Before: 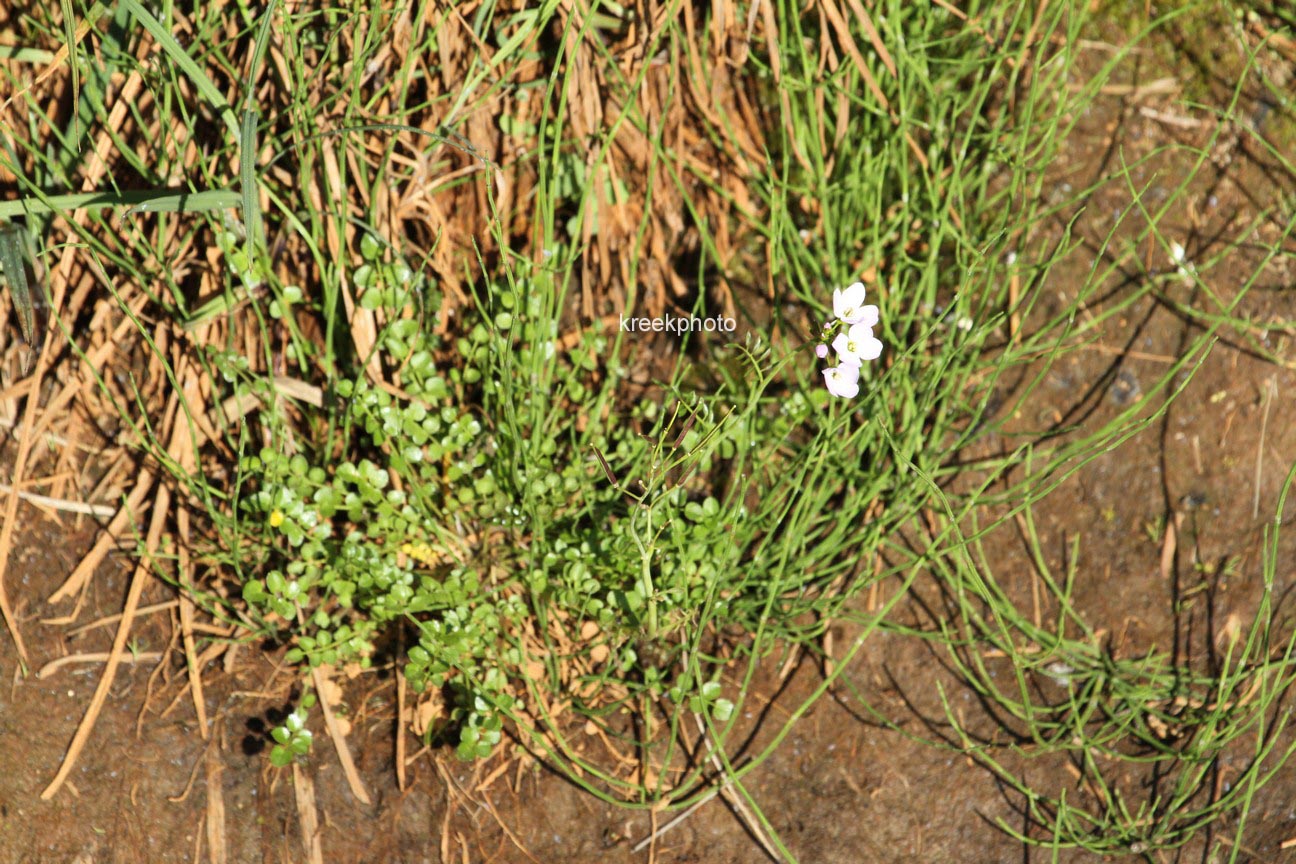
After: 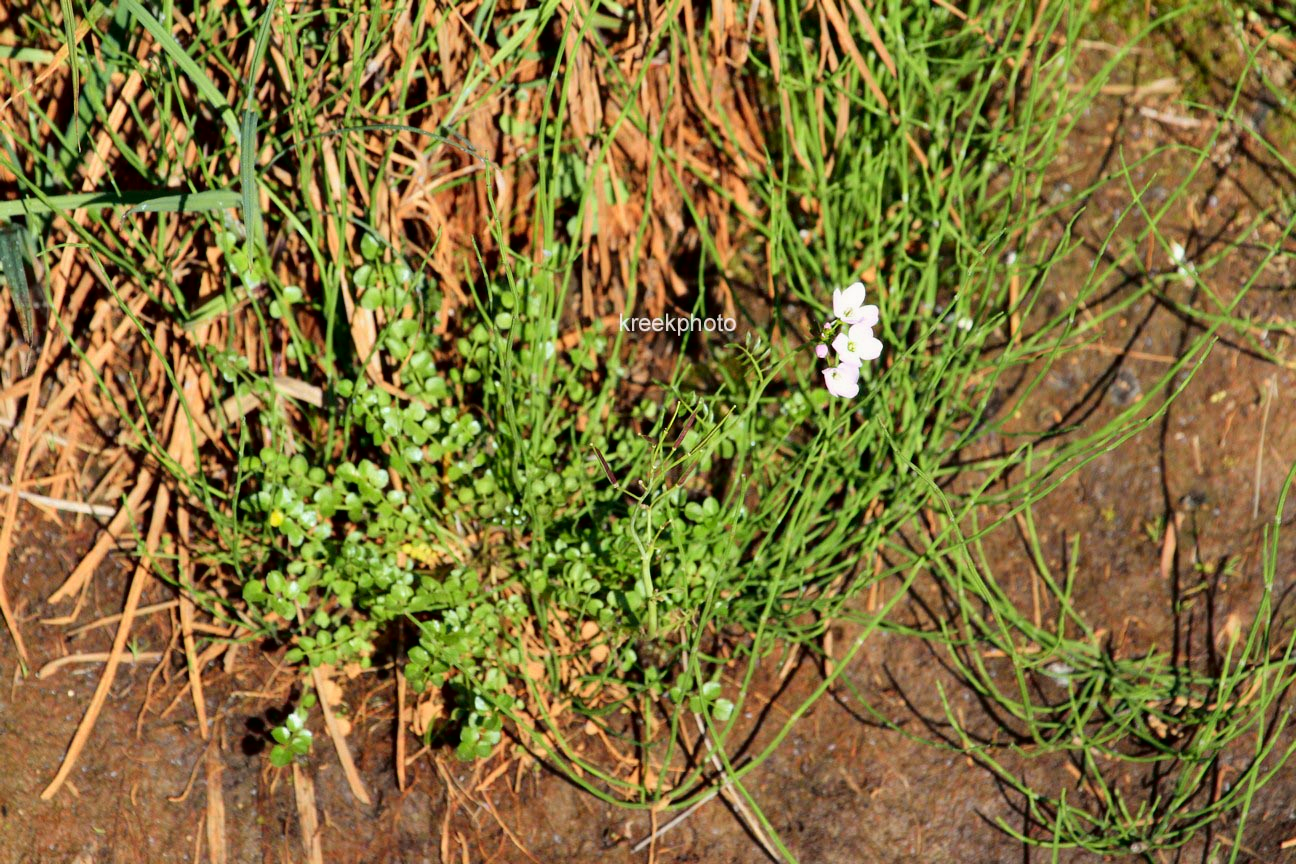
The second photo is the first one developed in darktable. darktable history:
tone curve: curves: ch0 [(0, 0) (0.068, 0.012) (0.183, 0.089) (0.341, 0.283) (0.547, 0.532) (0.828, 0.815) (1, 0.983)]; ch1 [(0, 0) (0.23, 0.166) (0.34, 0.308) (0.371, 0.337) (0.429, 0.411) (0.477, 0.462) (0.499, 0.5) (0.529, 0.537) (0.559, 0.582) (0.743, 0.798) (1, 1)]; ch2 [(0, 0) (0.431, 0.414) (0.498, 0.503) (0.524, 0.528) (0.568, 0.546) (0.6, 0.597) (0.634, 0.645) (0.728, 0.742) (1, 1)], color space Lab, independent channels, preserve colors none
